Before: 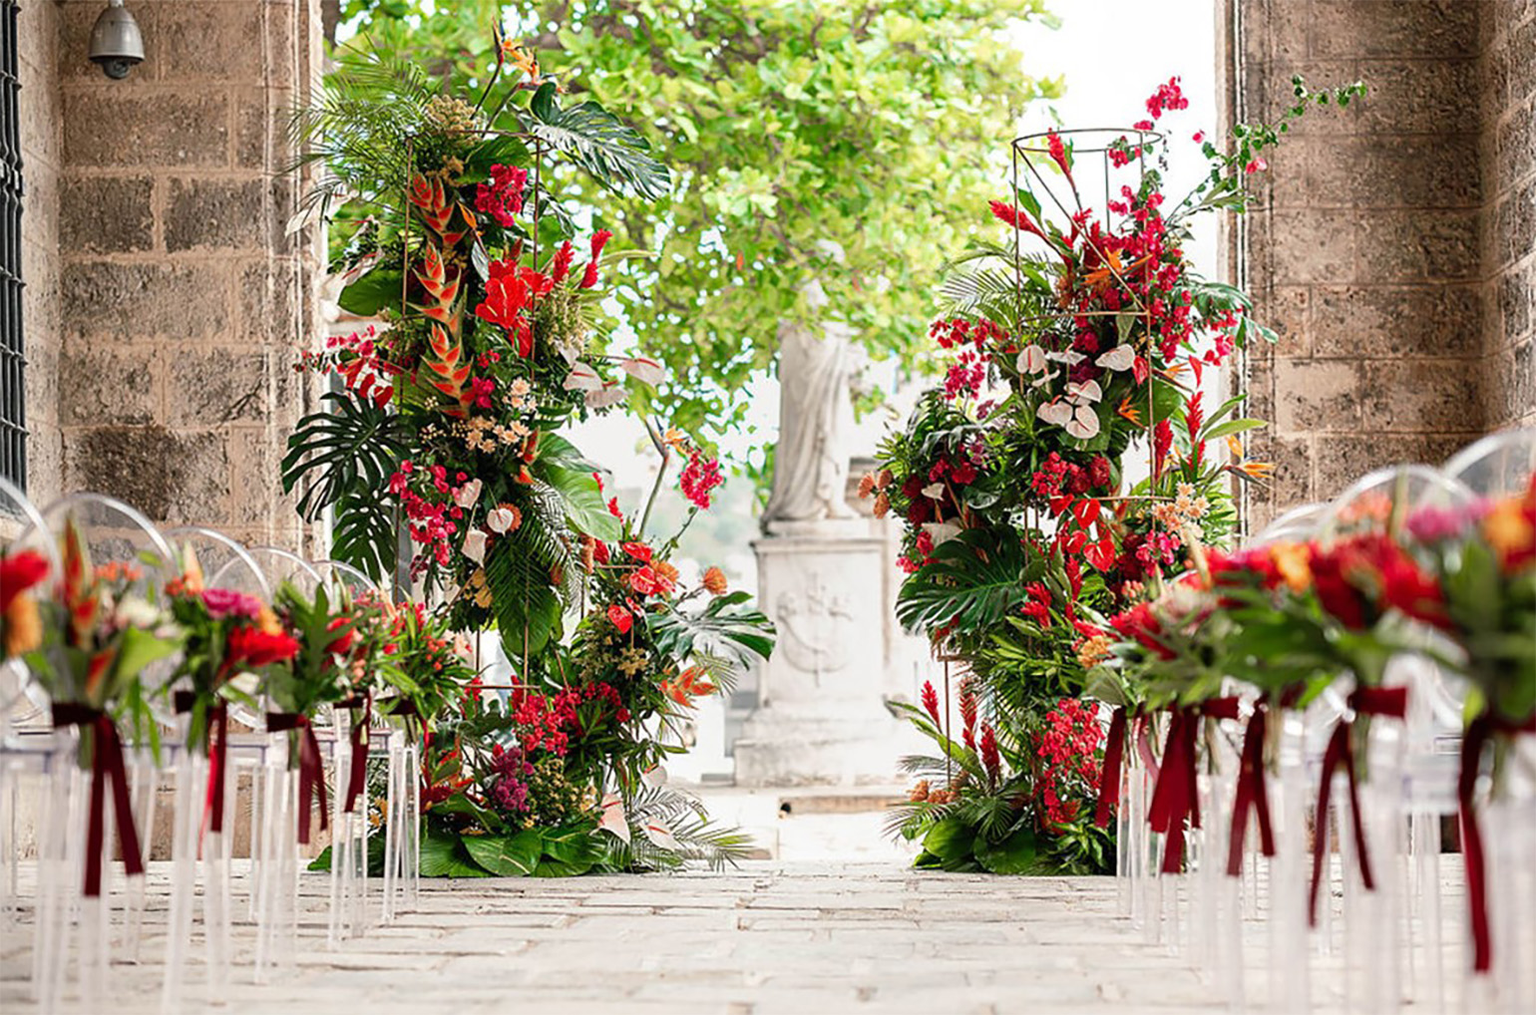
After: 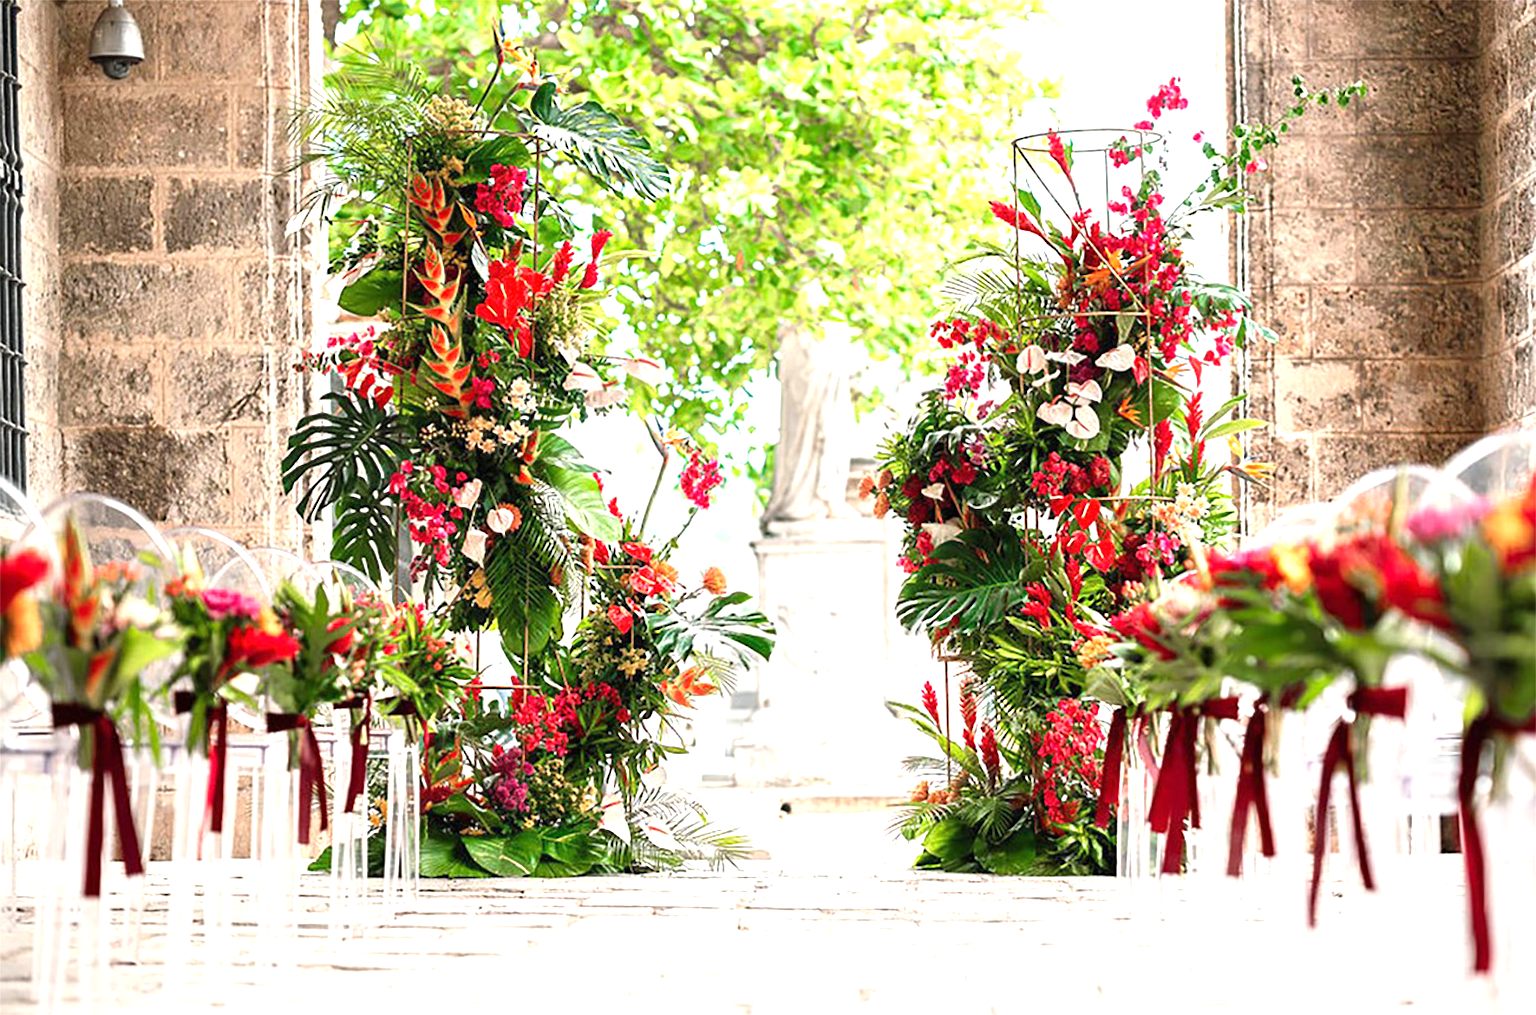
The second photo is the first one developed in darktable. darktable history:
exposure: exposure 0.928 EV, compensate highlight preservation false
